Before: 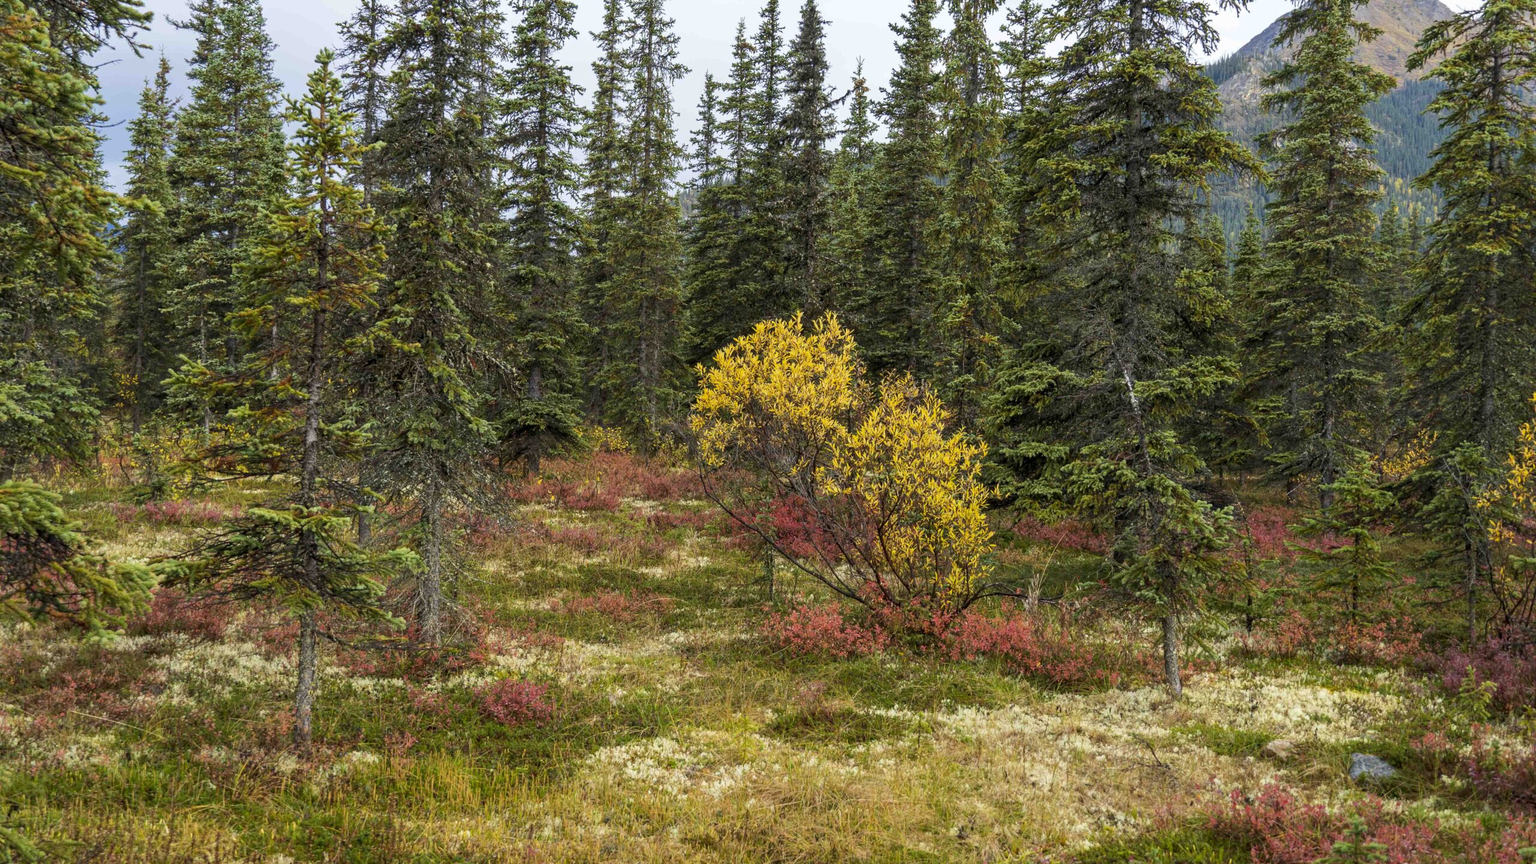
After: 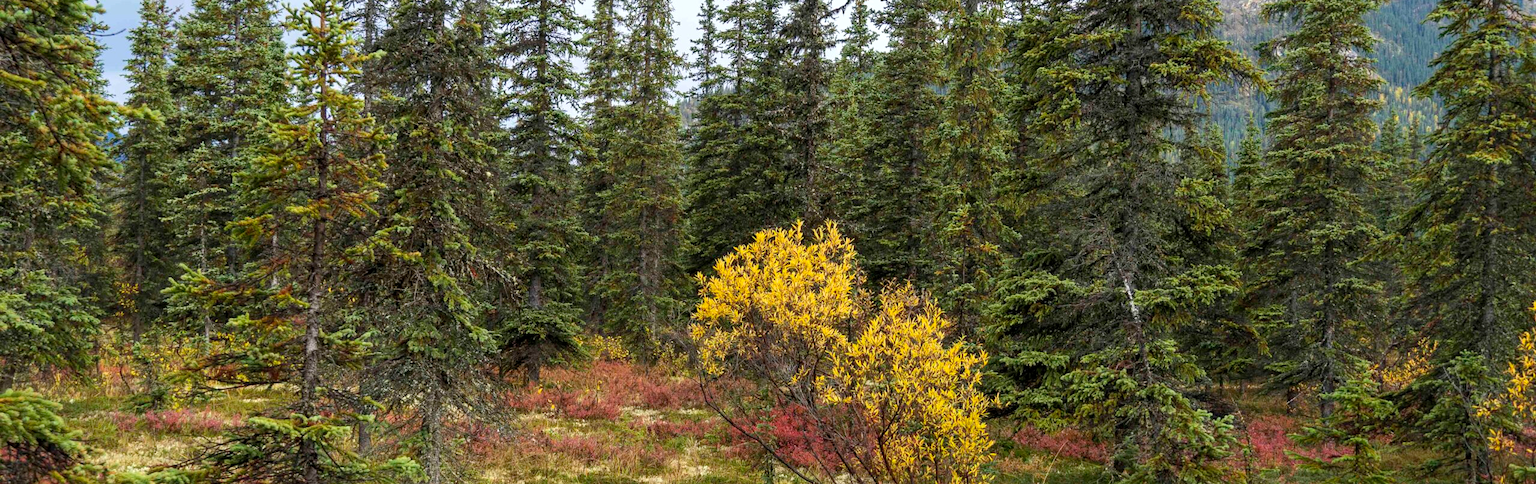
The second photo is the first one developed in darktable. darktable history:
crop and rotate: top 10.605%, bottom 33.274%
exposure: exposure 0.2 EV, compensate highlight preservation false
